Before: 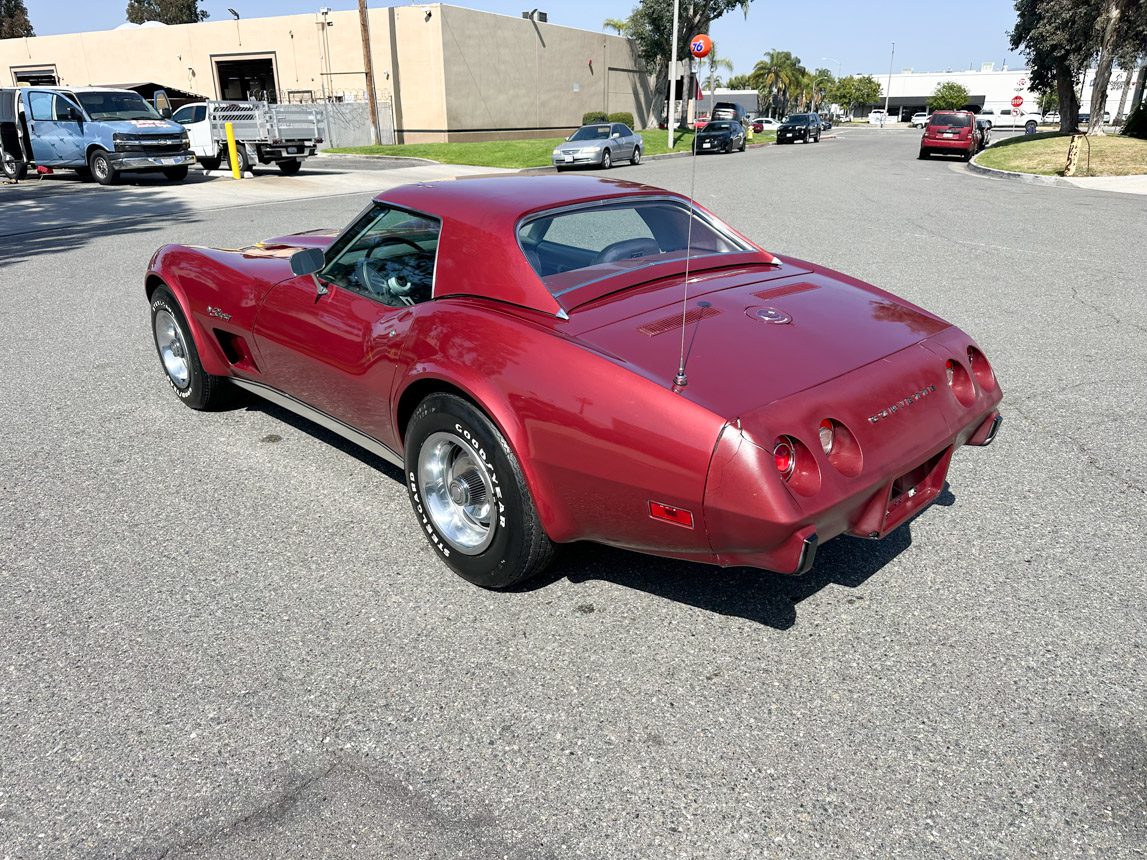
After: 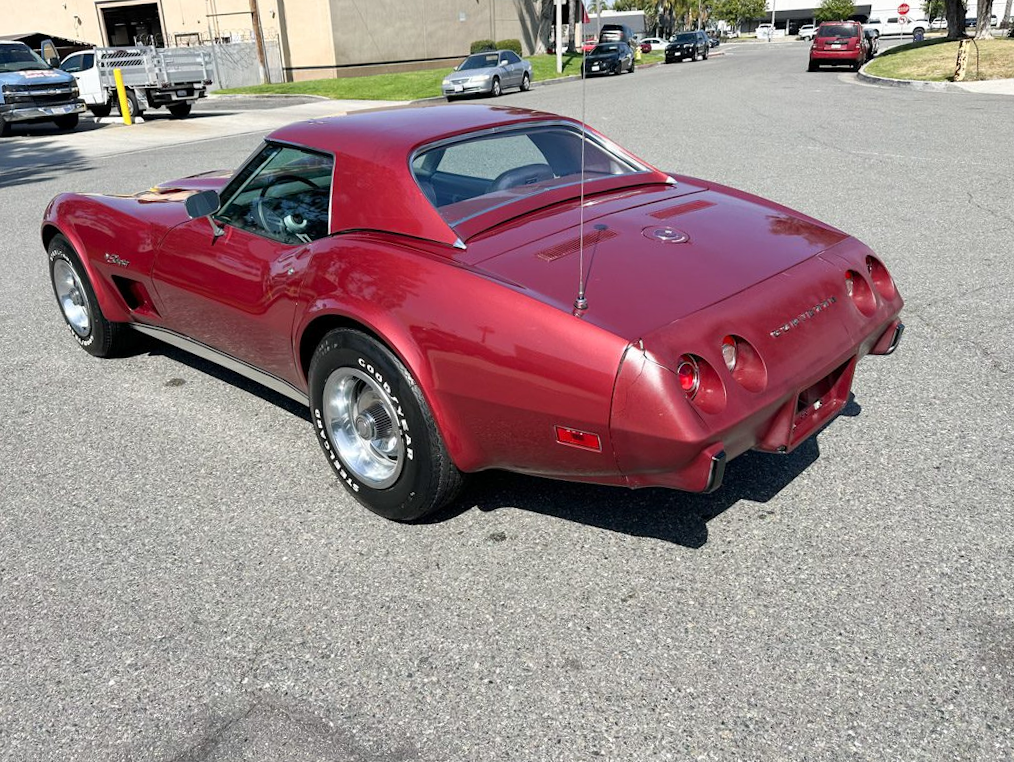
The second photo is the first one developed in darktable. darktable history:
crop and rotate: angle 2.81°, left 5.863%, top 5.673%
